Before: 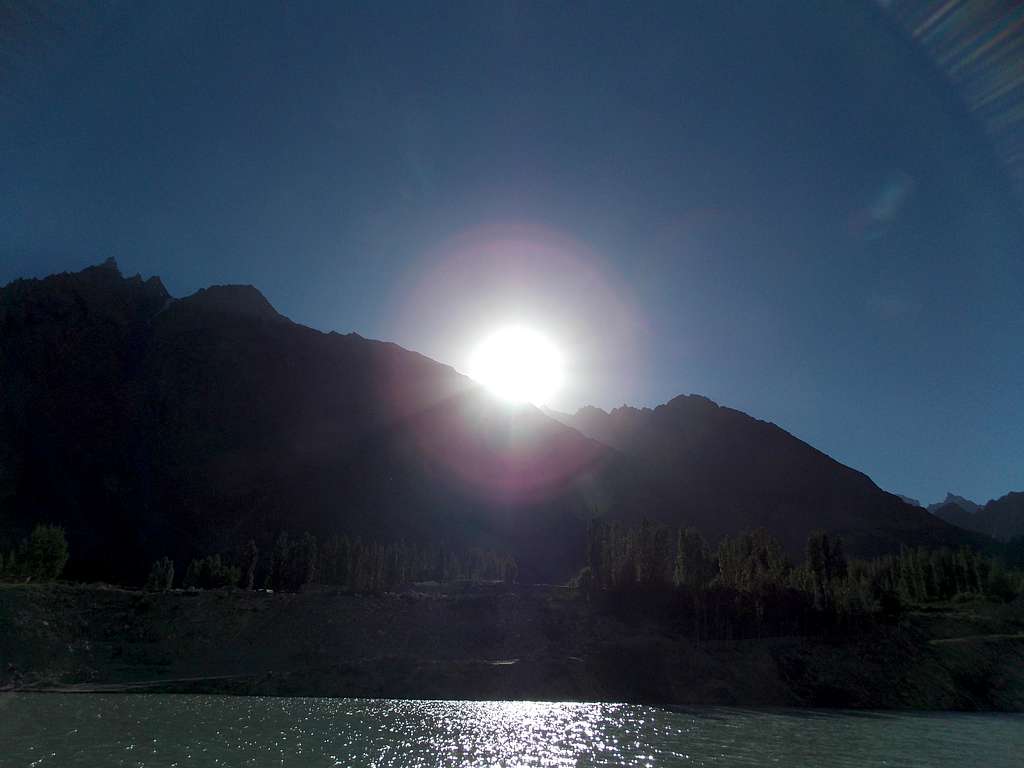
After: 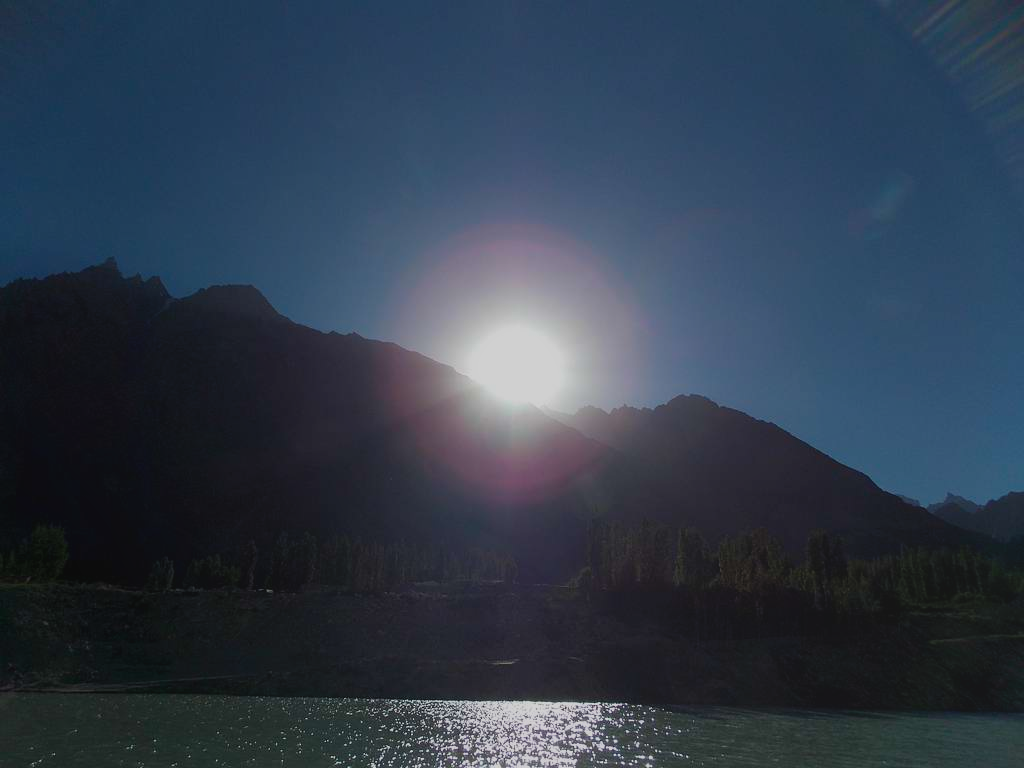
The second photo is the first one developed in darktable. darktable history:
local contrast: detail 69%
